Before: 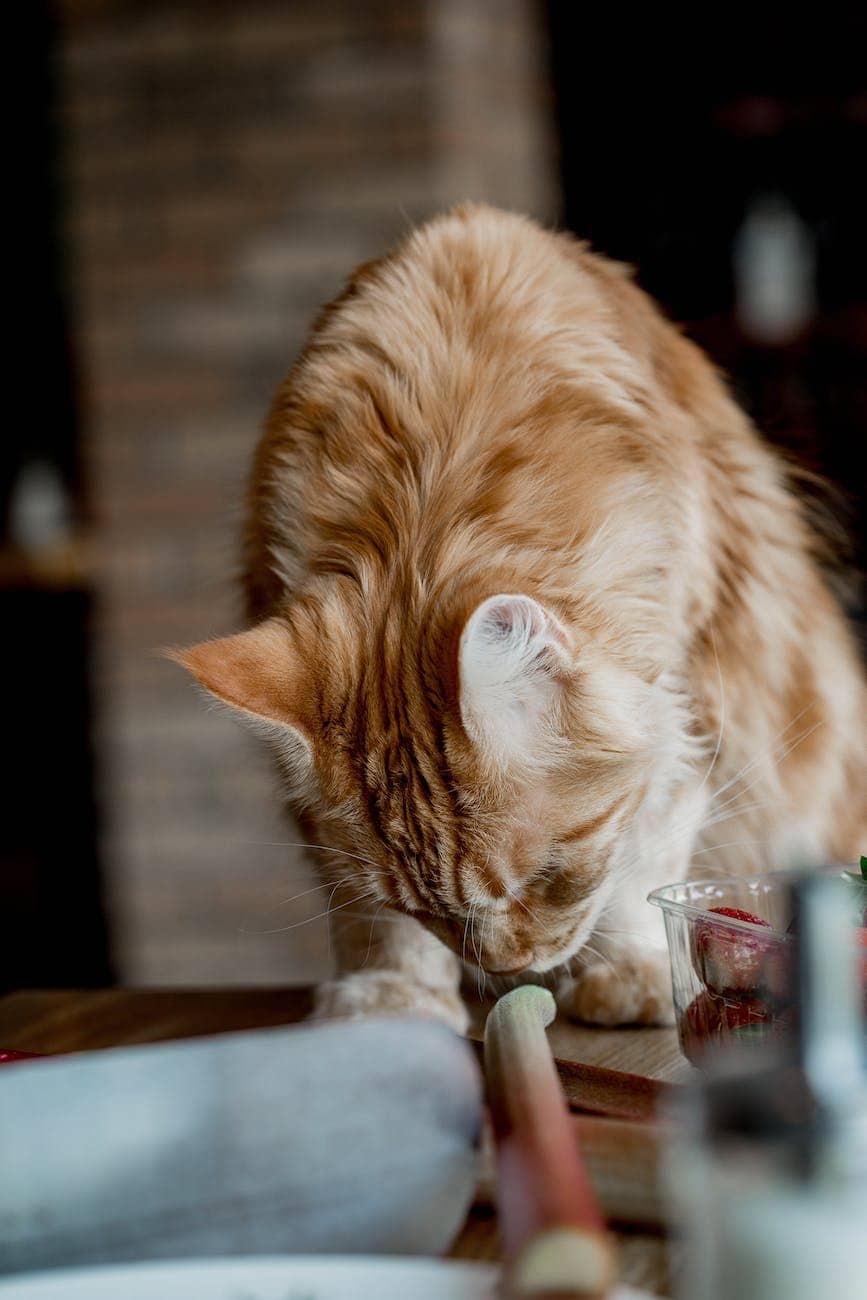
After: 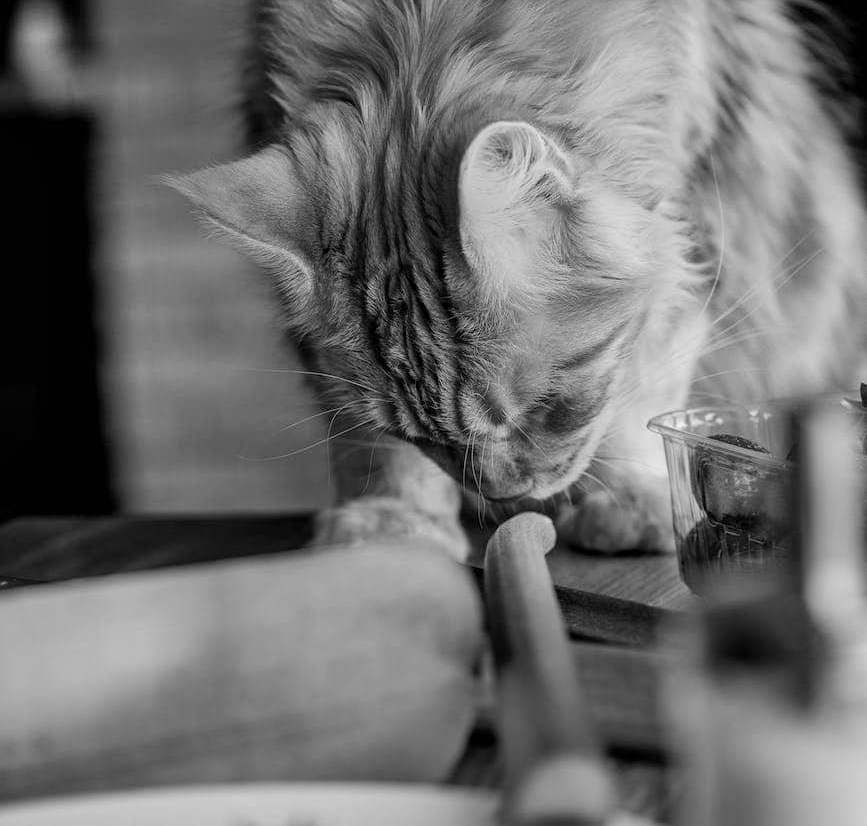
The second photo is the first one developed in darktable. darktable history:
monochrome: size 1
crop and rotate: top 36.435%
shadows and highlights: low approximation 0.01, soften with gaussian
contrast equalizer: octaves 7, y [[0.5, 0.502, 0.506, 0.511, 0.52, 0.537], [0.5 ×6], [0.505, 0.509, 0.518, 0.534, 0.553, 0.561], [0 ×6], [0 ×6]]
